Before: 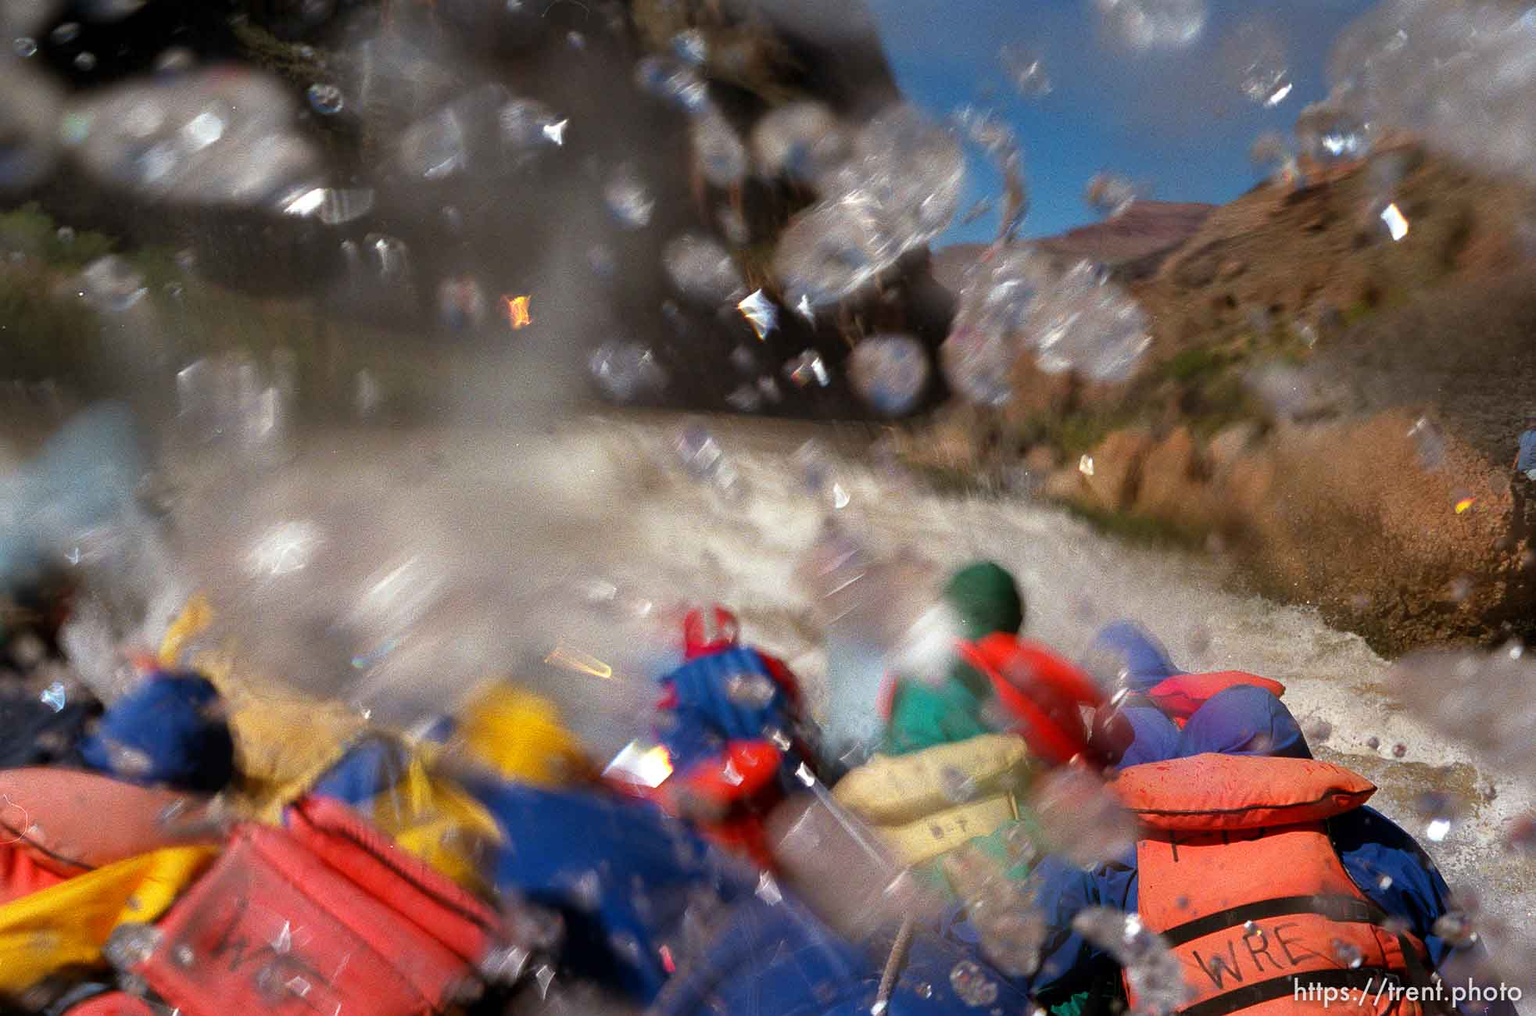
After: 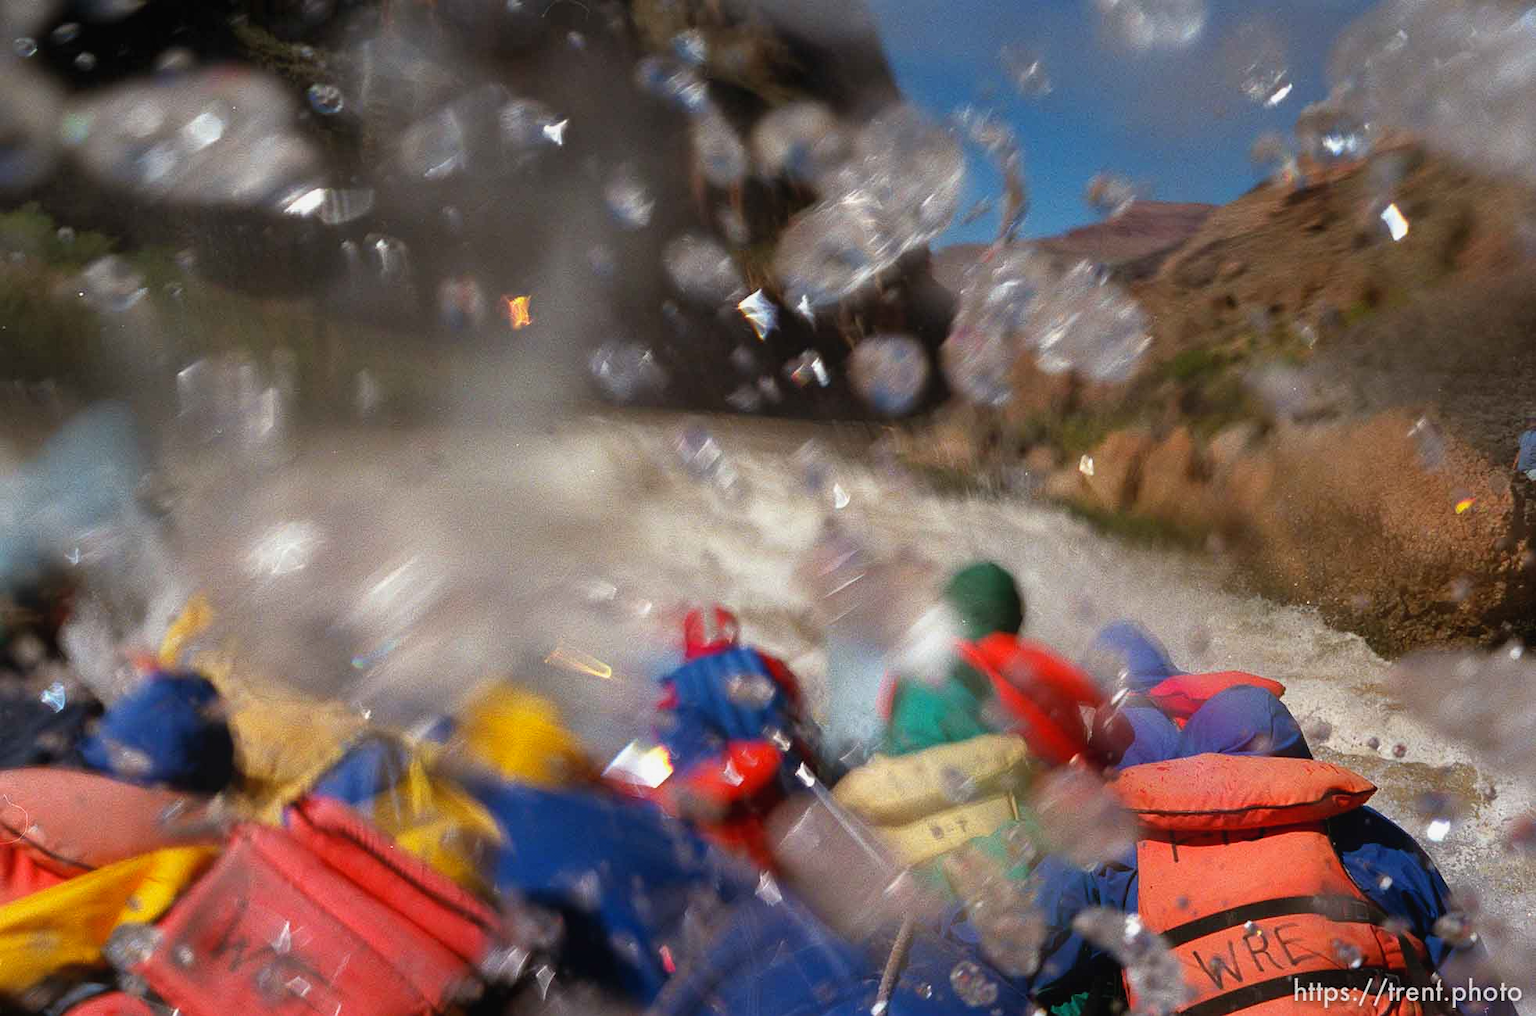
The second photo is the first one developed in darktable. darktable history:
contrast equalizer: y [[0.439, 0.44, 0.442, 0.457, 0.493, 0.498], [0.5 ×6], [0.5 ×6], [0 ×6], [0 ×6]], mix 0.296
